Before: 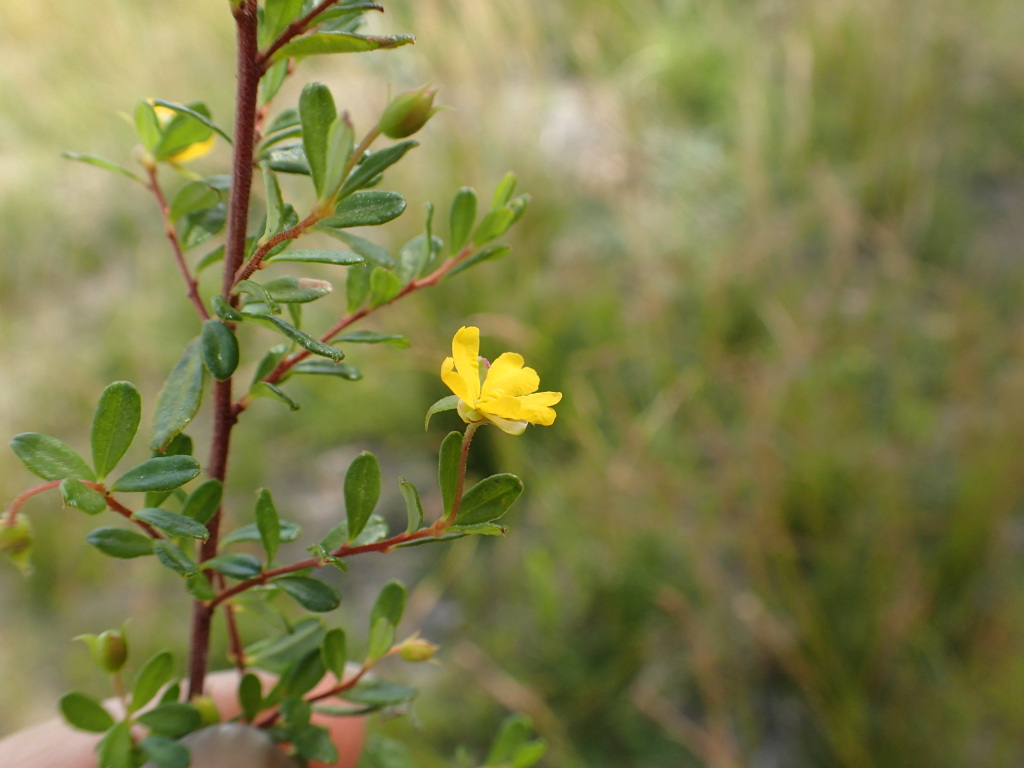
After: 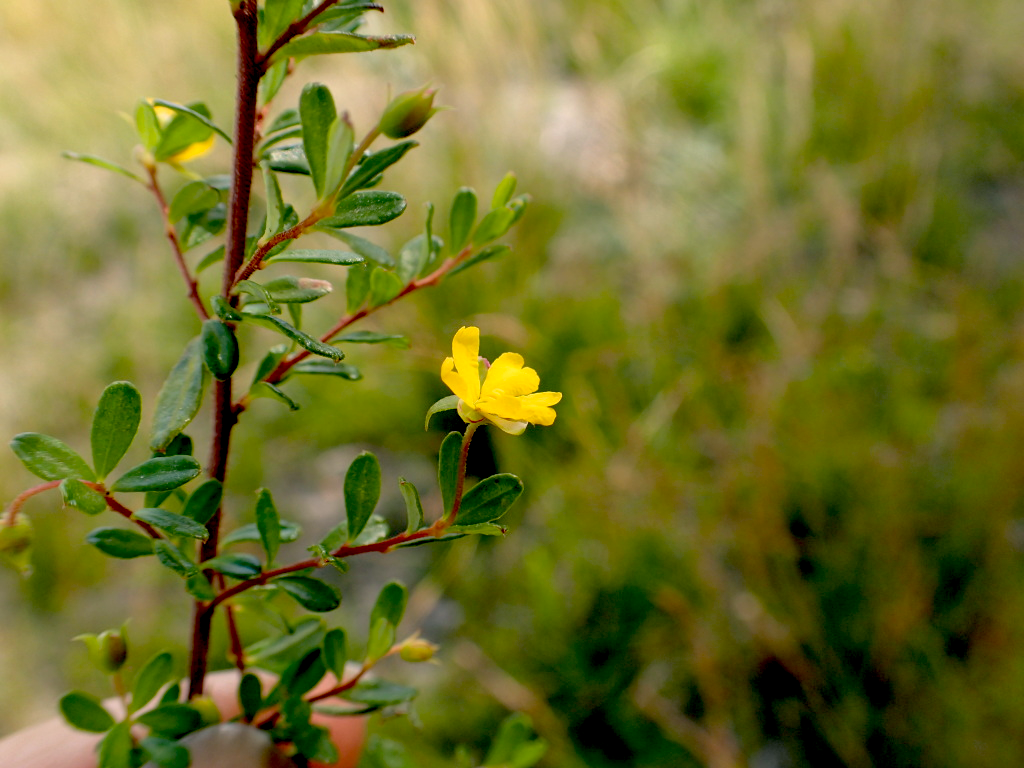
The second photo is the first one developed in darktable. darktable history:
color correction: highlights a* 5.43, highlights b* 5.31, shadows a* -4.47, shadows b* -5.04
exposure: black level correction 0.047, exposure 0.012 EV, compensate highlight preservation false
